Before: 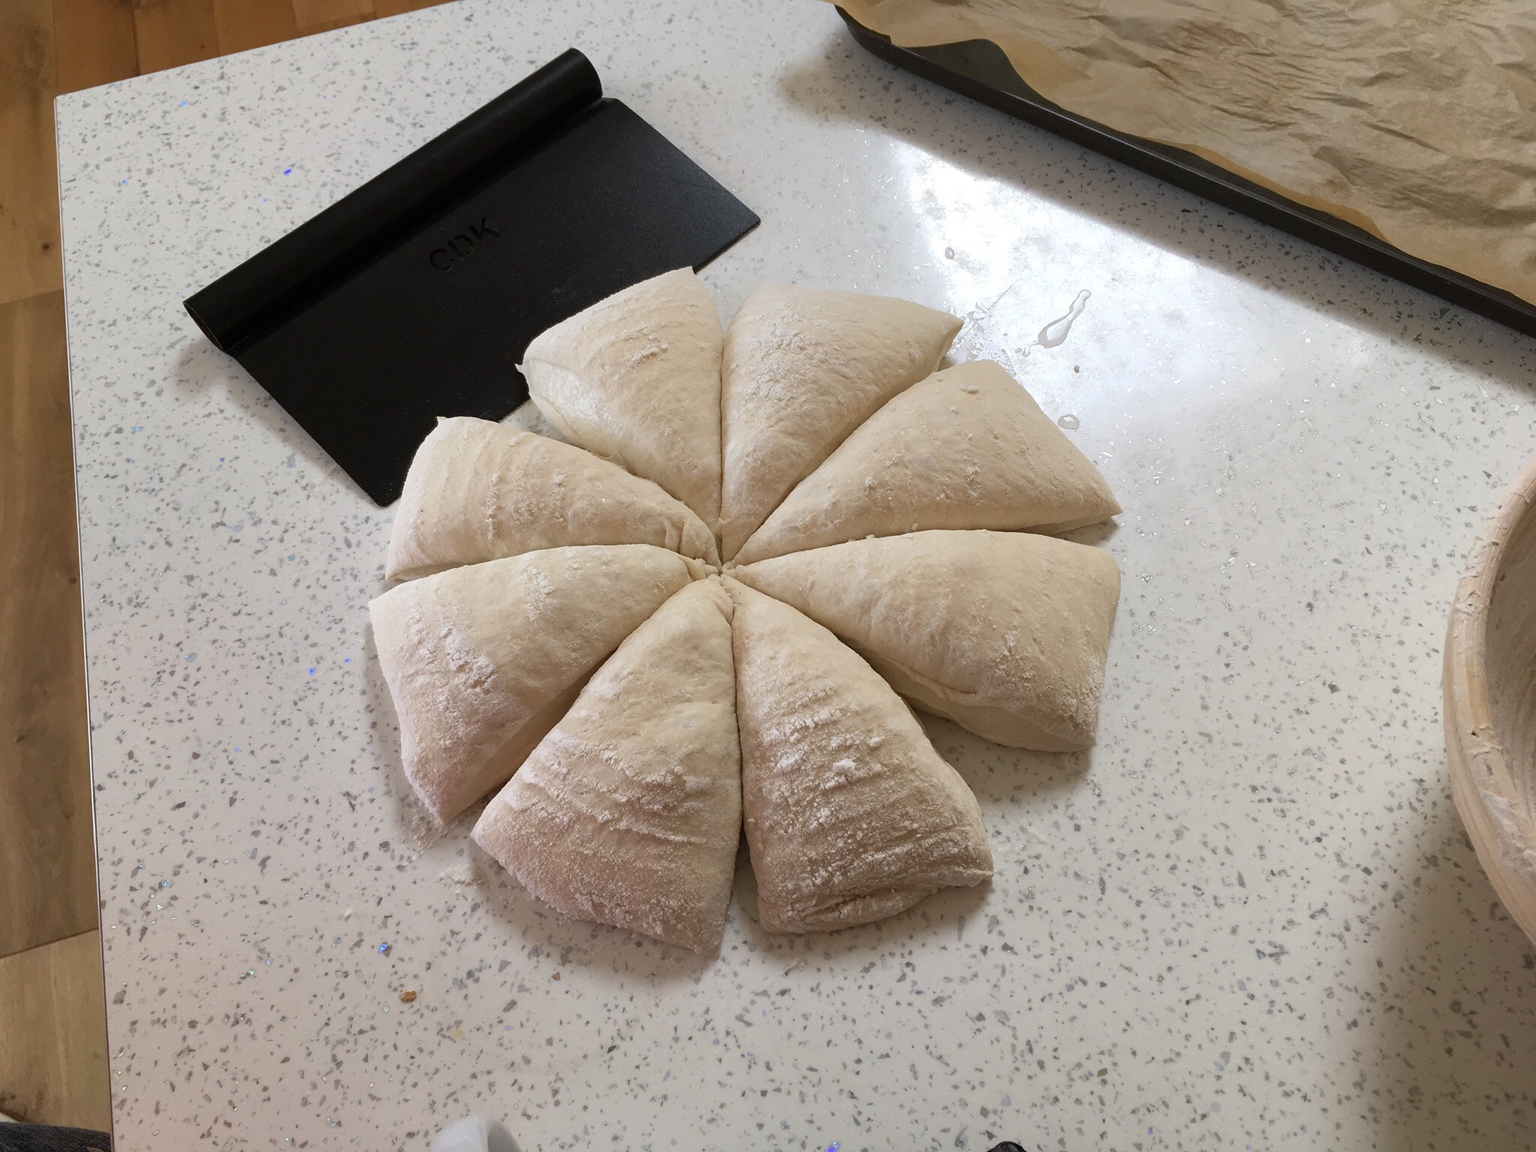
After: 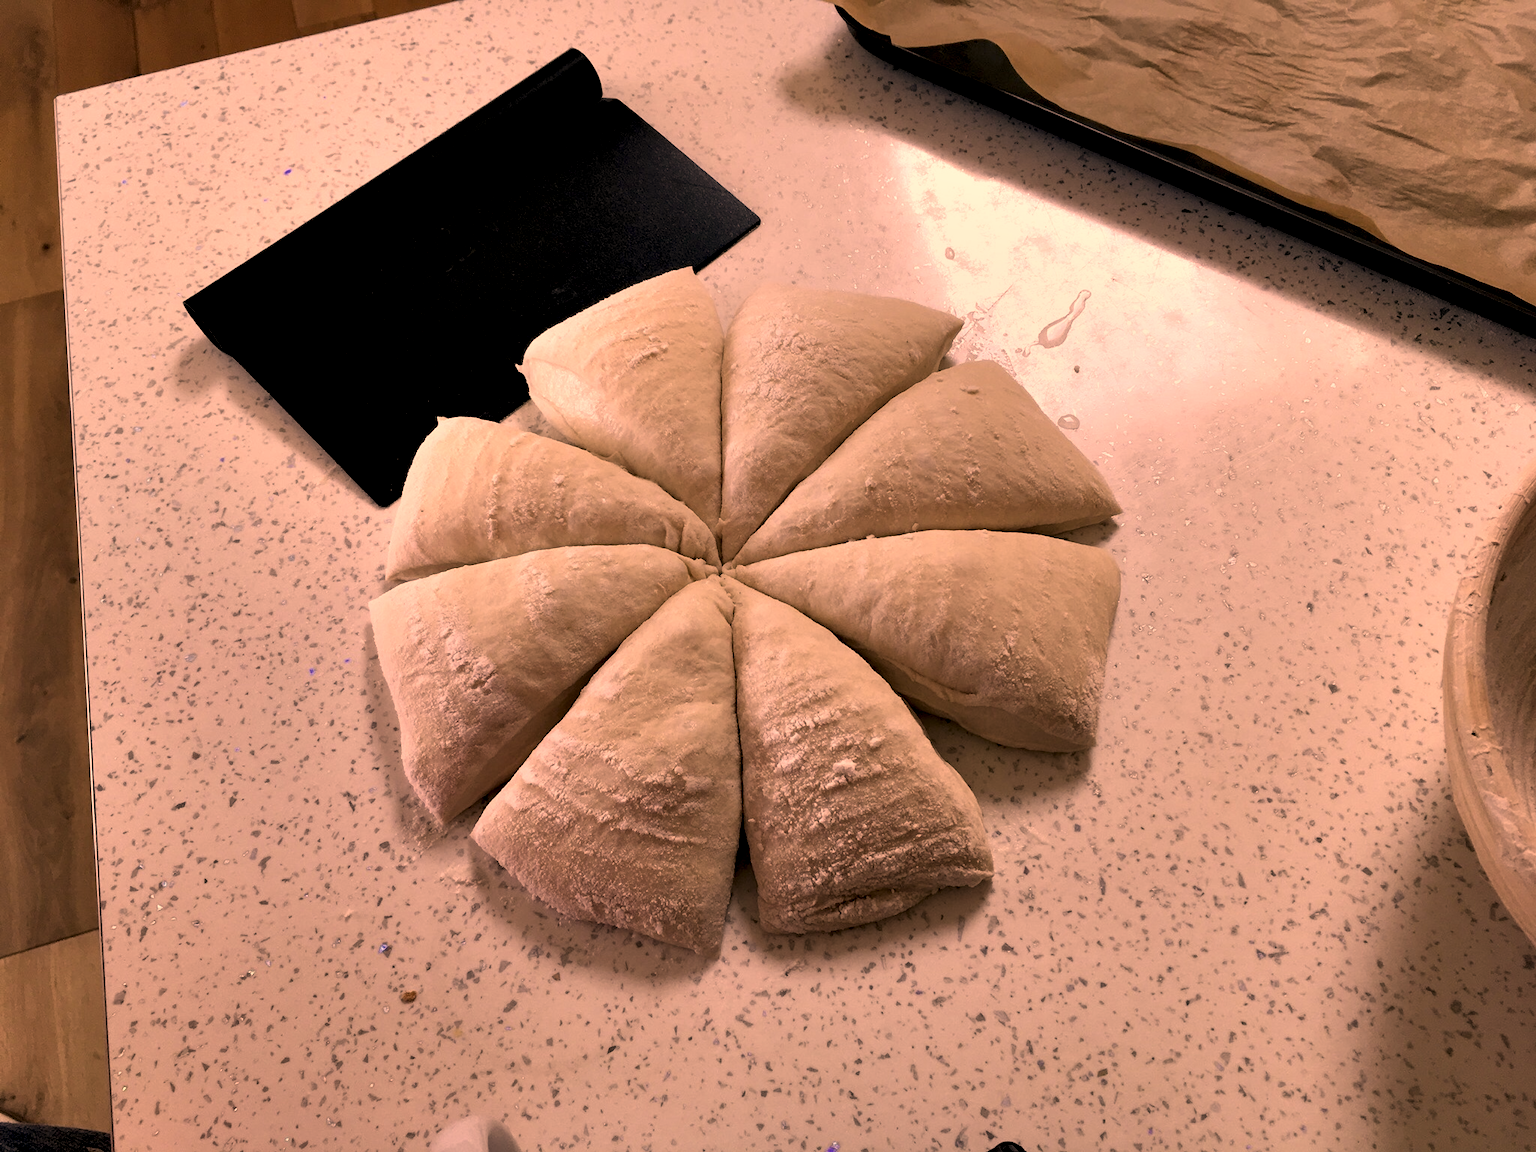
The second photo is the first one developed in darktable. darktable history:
color correction: highlights a* 39.96, highlights b* 39.54, saturation 0.695
contrast equalizer: octaves 7, y [[0.6 ×6], [0.55 ×6], [0 ×6], [0 ×6], [0 ×6]]
color zones: curves: ch0 [(0, 0.444) (0.143, 0.442) (0.286, 0.441) (0.429, 0.441) (0.571, 0.441) (0.714, 0.441) (0.857, 0.442) (1, 0.444)]
